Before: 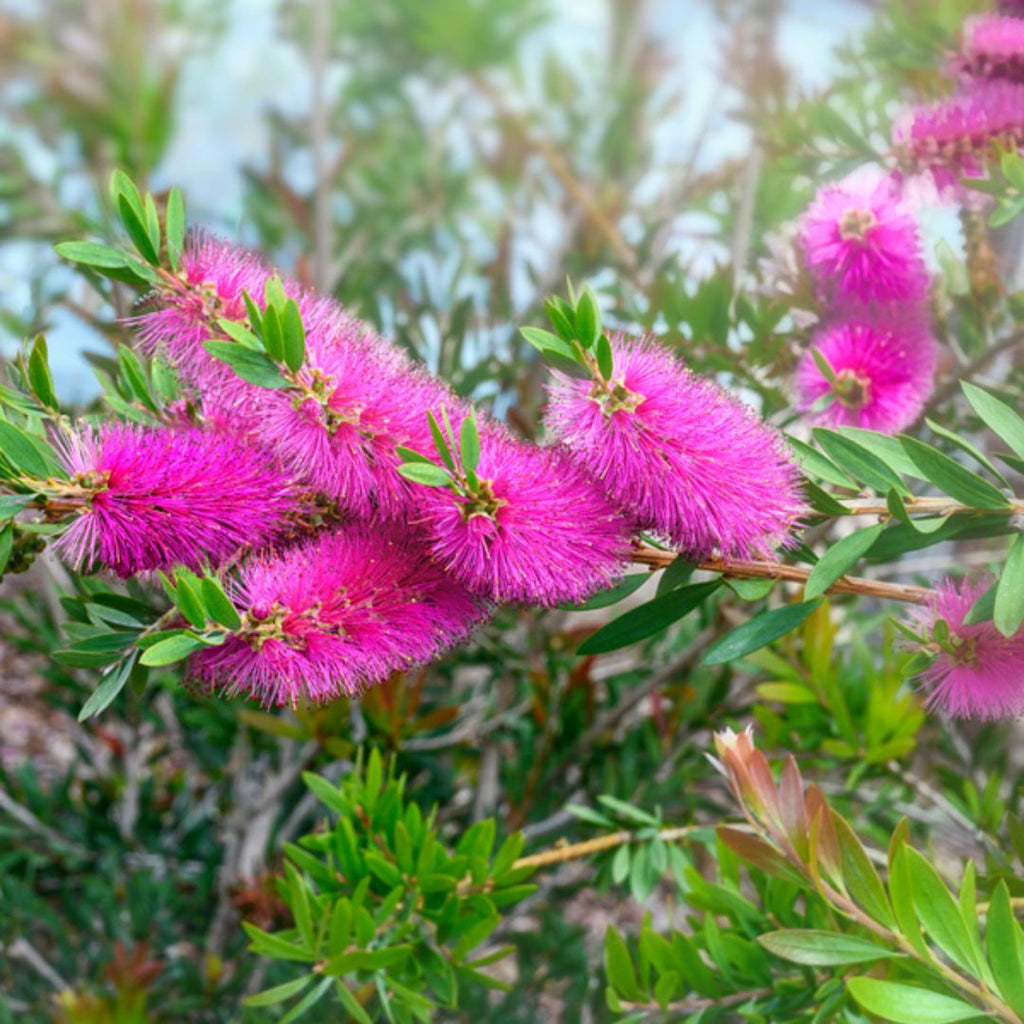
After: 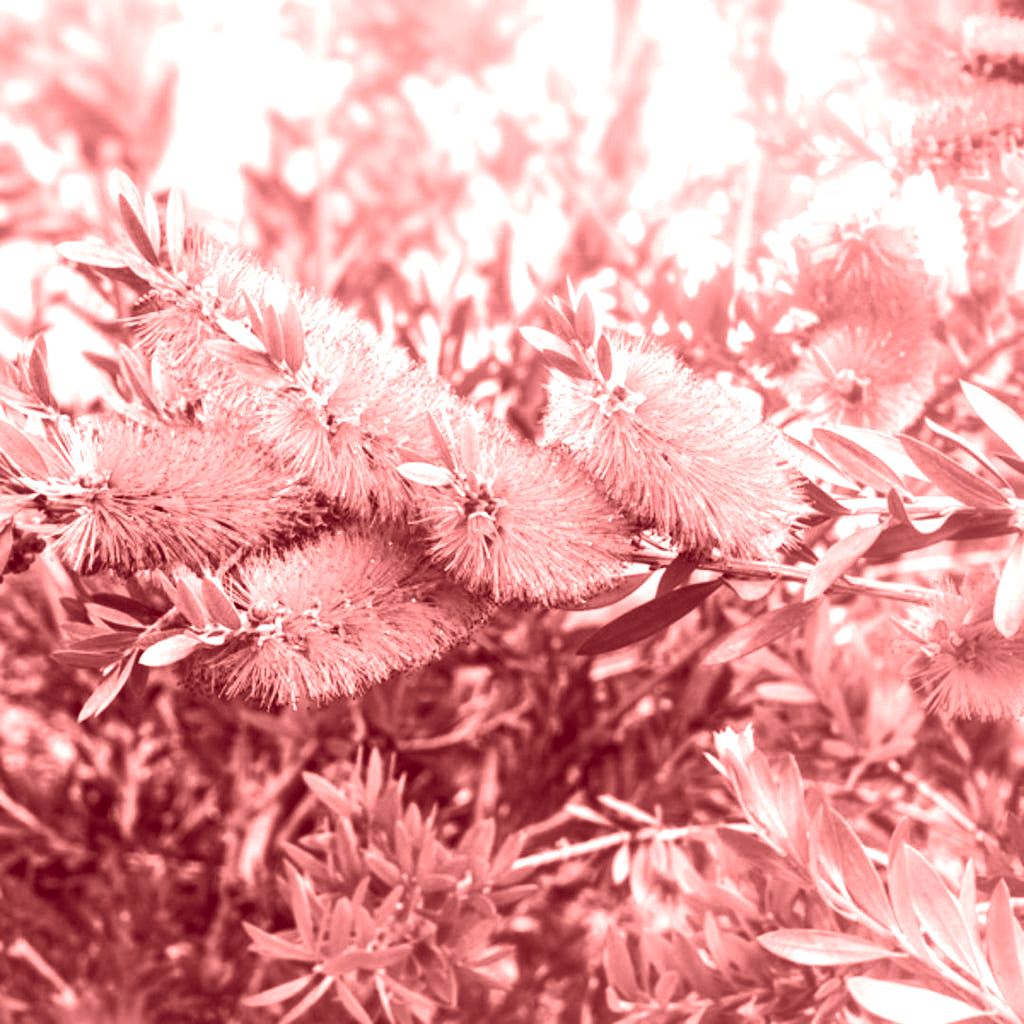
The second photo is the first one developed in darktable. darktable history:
tone equalizer: -8 EV -1.08 EV, -7 EV -1.01 EV, -6 EV -0.867 EV, -5 EV -0.578 EV, -3 EV 0.578 EV, -2 EV 0.867 EV, -1 EV 1.01 EV, +0 EV 1.08 EV, edges refinement/feathering 500, mask exposure compensation -1.57 EV, preserve details no
colorize: saturation 60%, source mix 100%
exposure: compensate highlight preservation false
